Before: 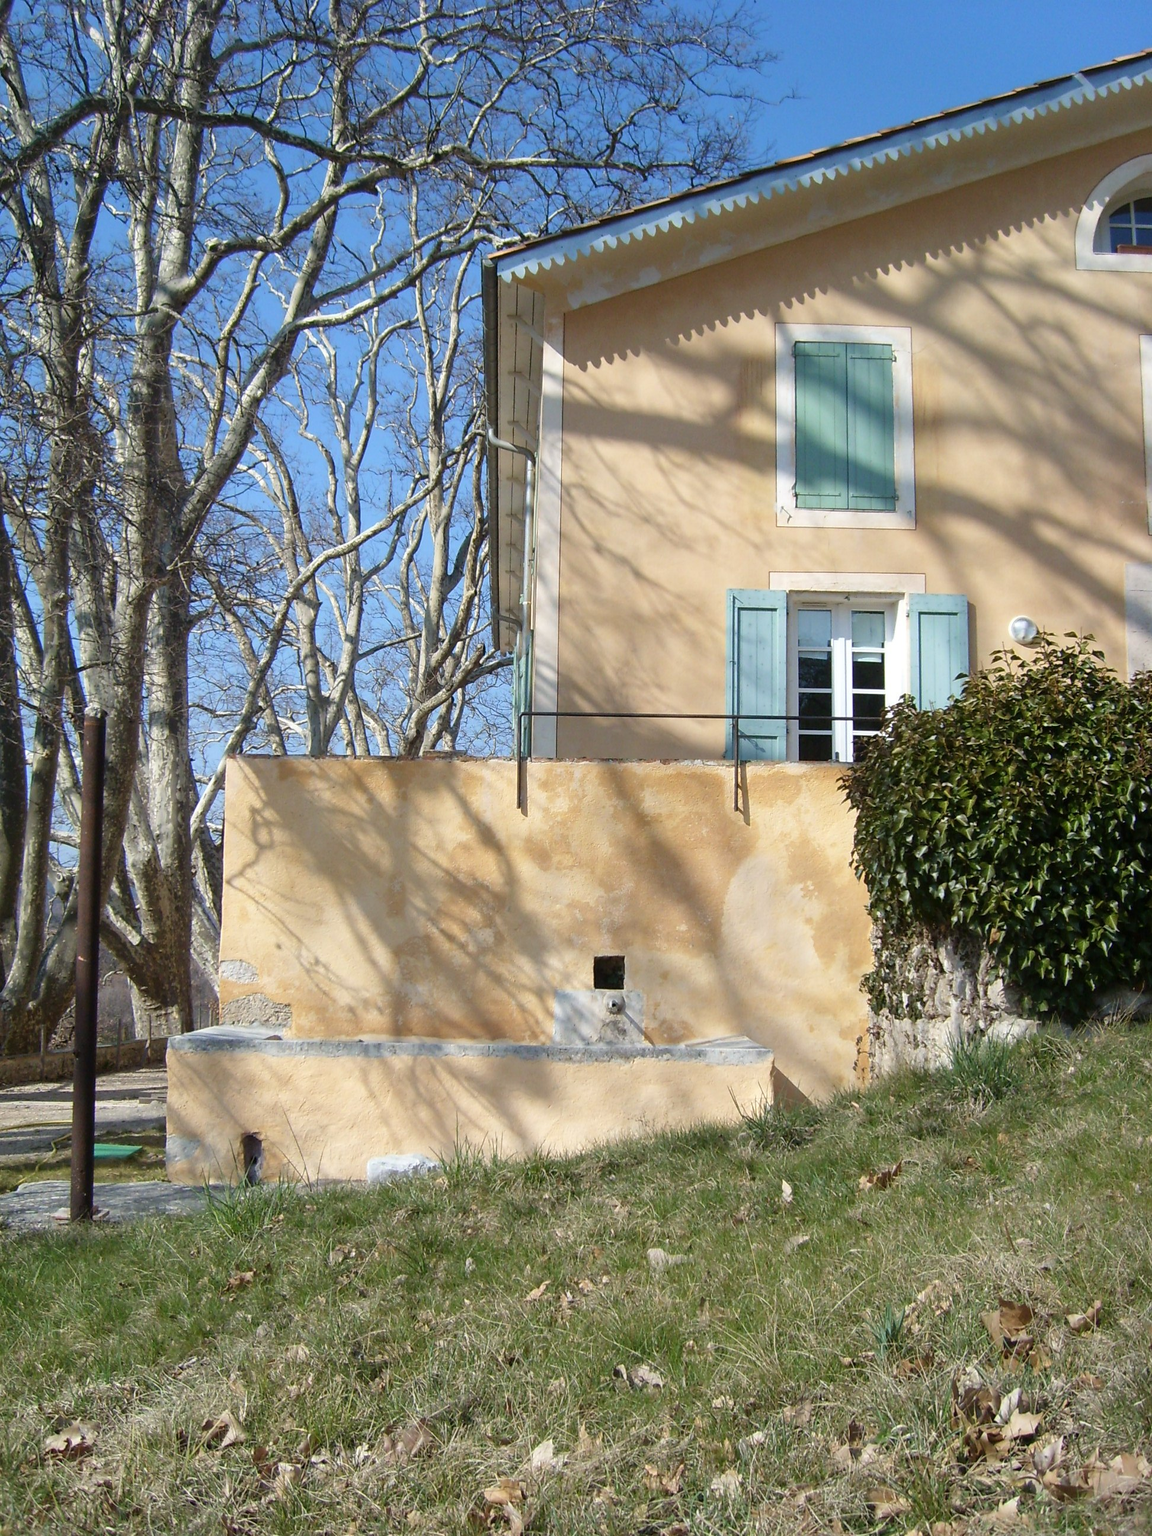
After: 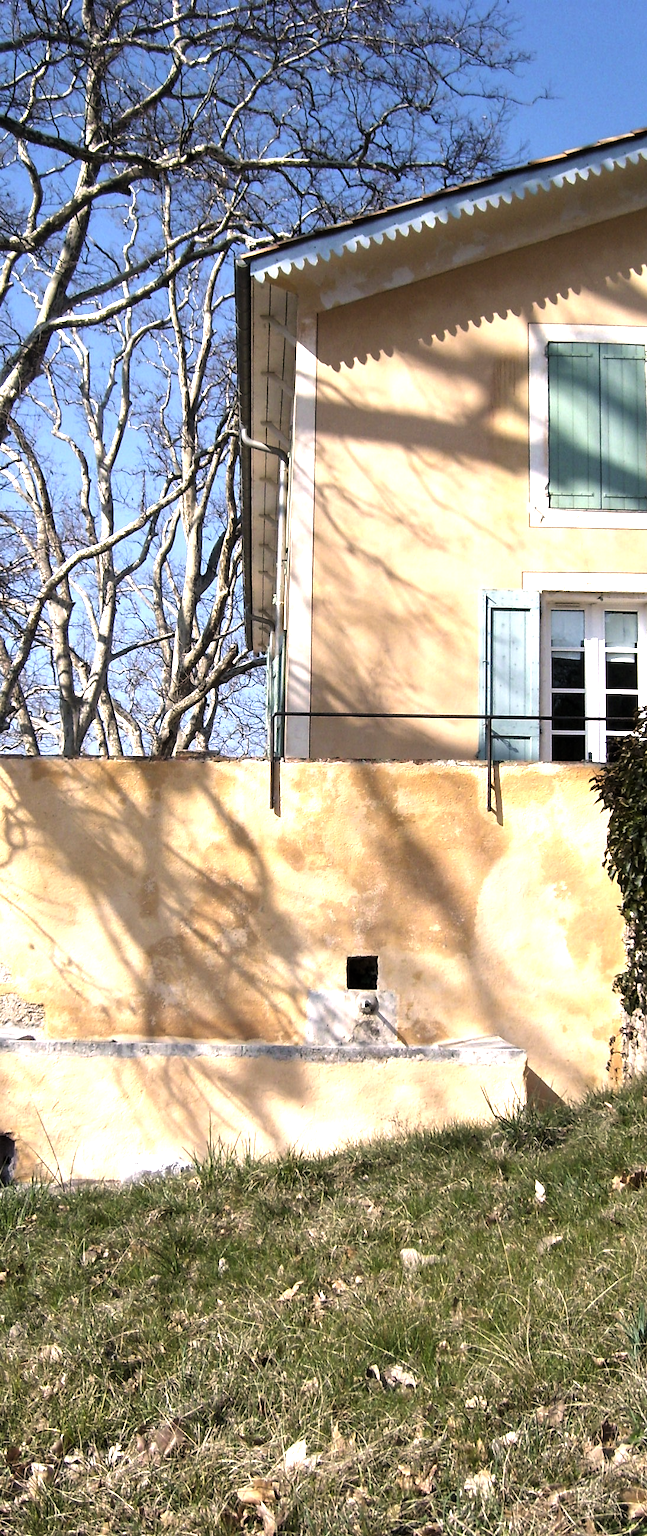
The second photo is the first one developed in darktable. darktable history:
color correction: highlights a* 7.34, highlights b* 4.37
levels: levels [0.044, 0.475, 0.791]
crop: left 21.496%, right 22.254%
